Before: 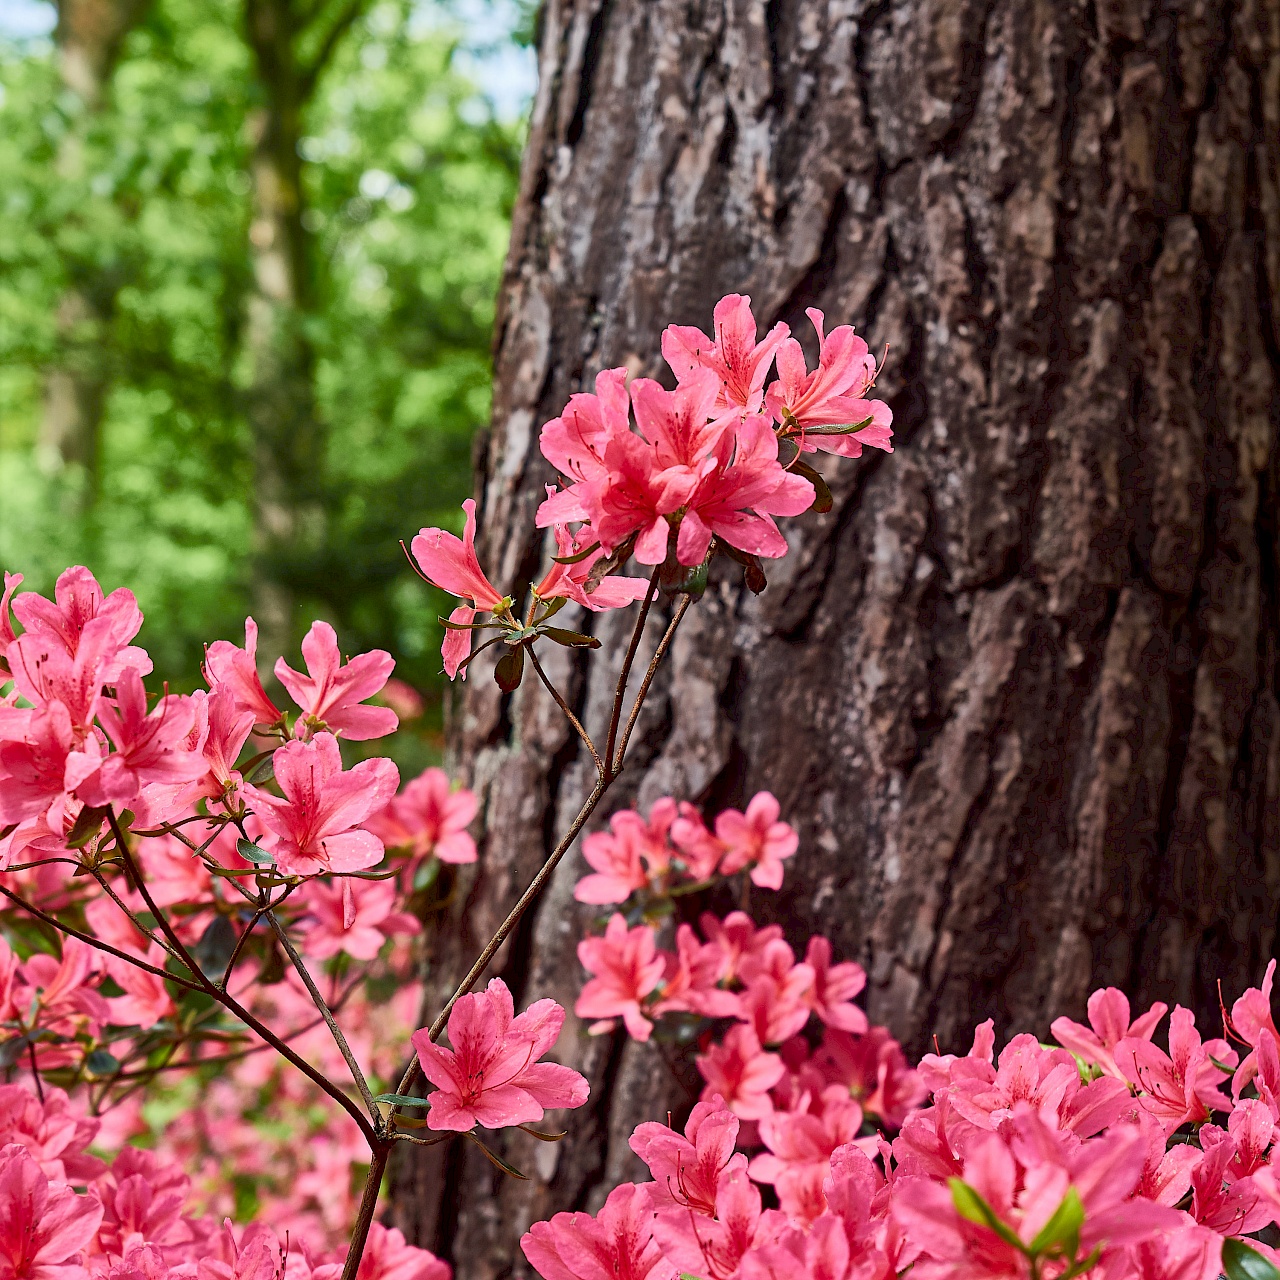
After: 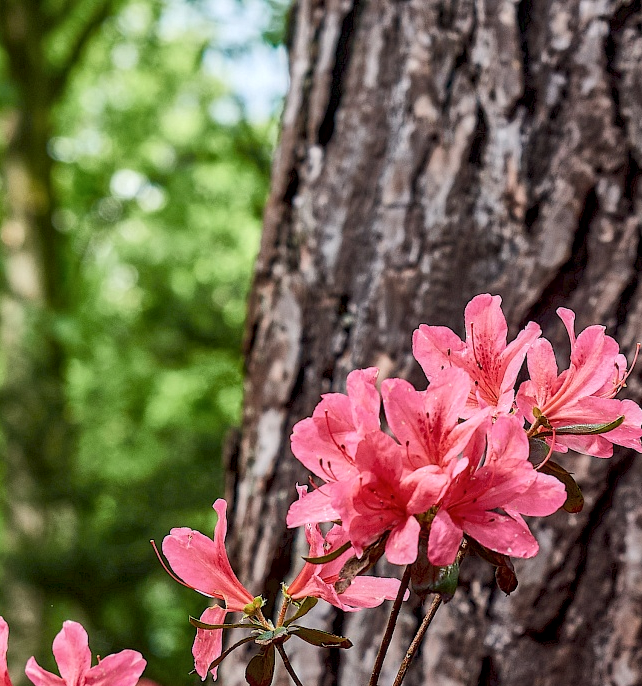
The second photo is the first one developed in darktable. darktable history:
crop: left 19.526%, right 30.311%, bottom 46.332%
exposure: compensate highlight preservation false
local contrast: on, module defaults
contrast brightness saturation: saturation -0.057
